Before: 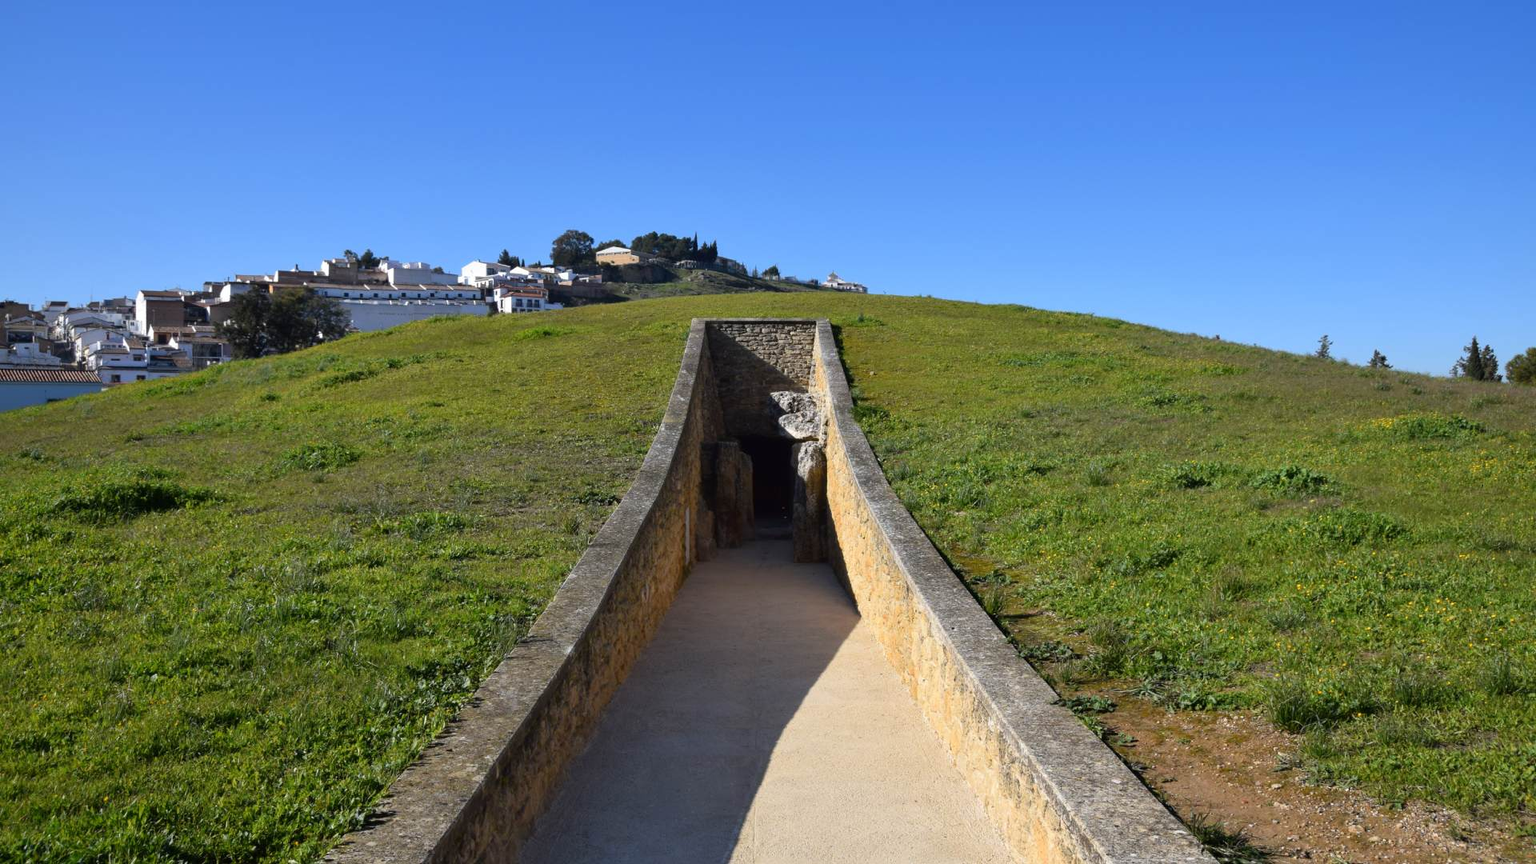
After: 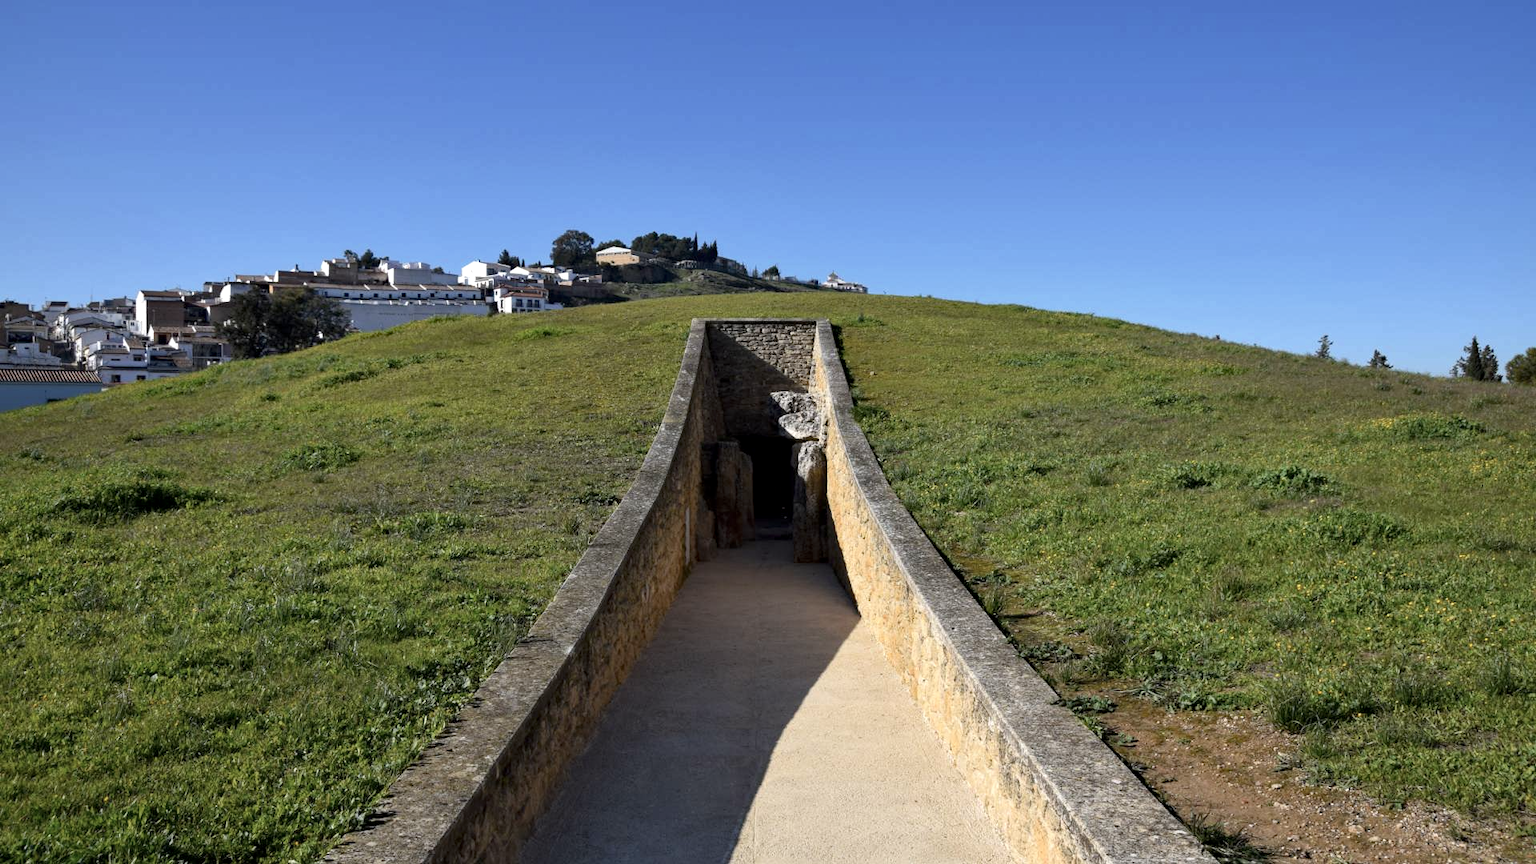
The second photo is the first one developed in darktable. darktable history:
contrast brightness saturation: contrast 0.059, brightness -0.009, saturation -0.235
haze removal: compatibility mode true, adaptive false
local contrast: highlights 104%, shadows 102%, detail 119%, midtone range 0.2
